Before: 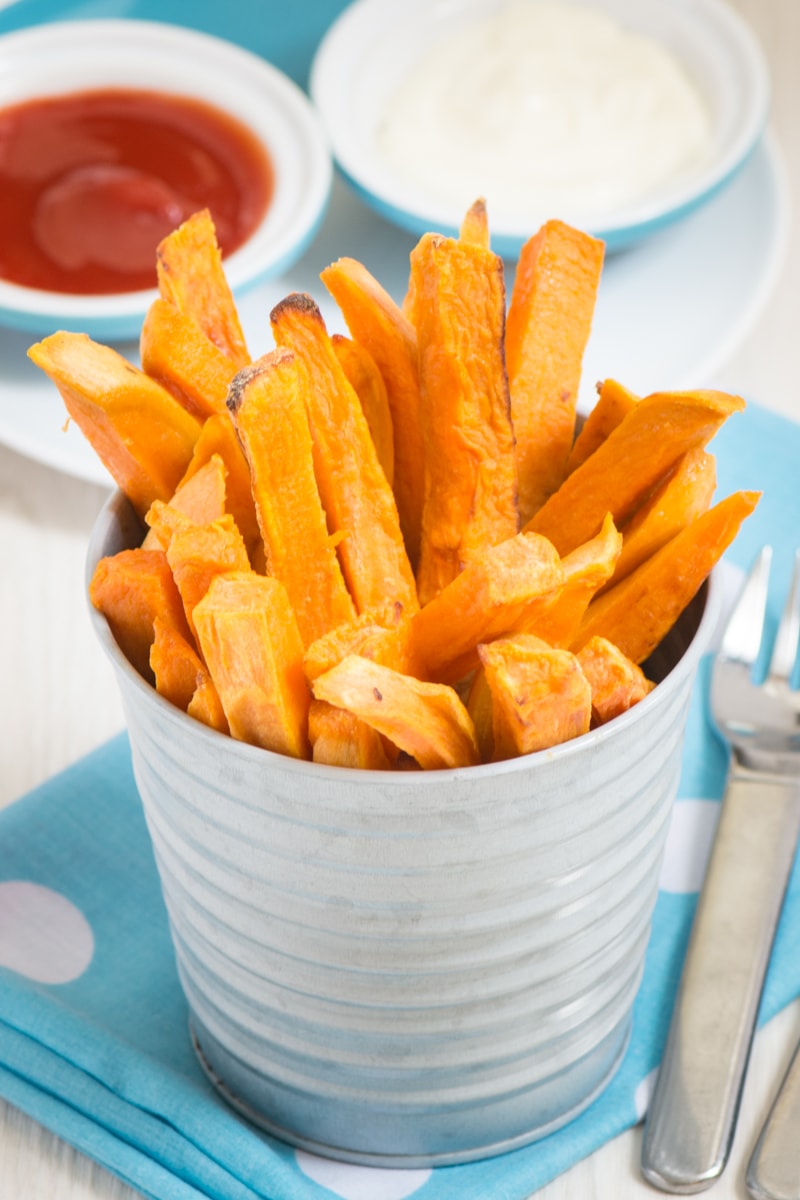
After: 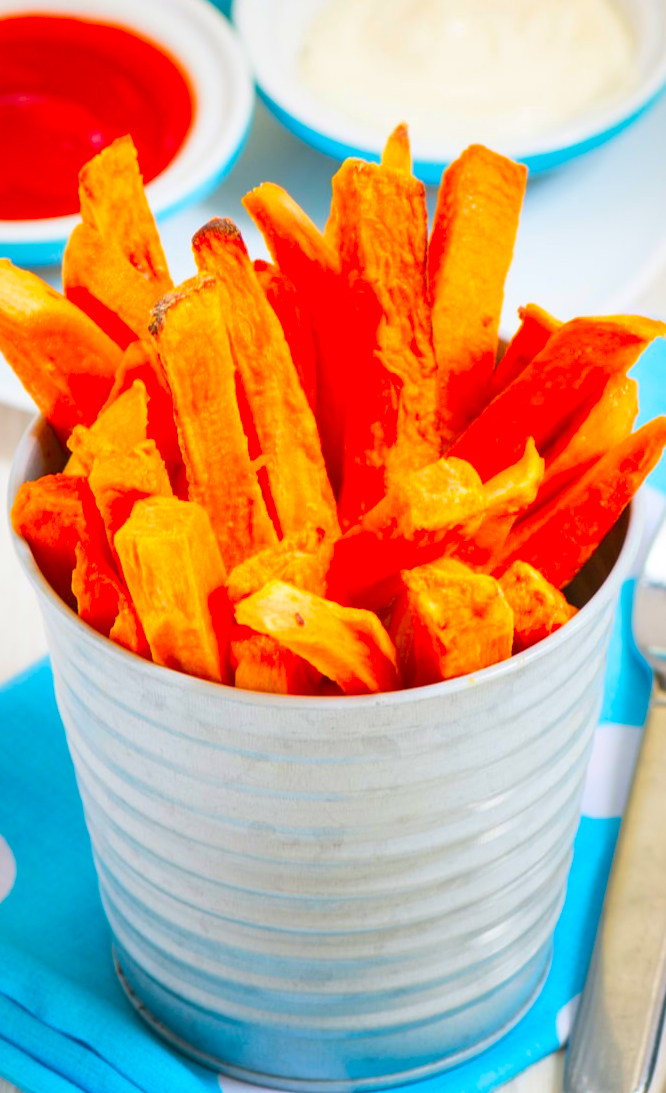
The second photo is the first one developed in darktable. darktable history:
color correction: highlights b* -0.026, saturation 2.14
crop: left 9.827%, top 6.287%, right 6.907%, bottom 2.562%
